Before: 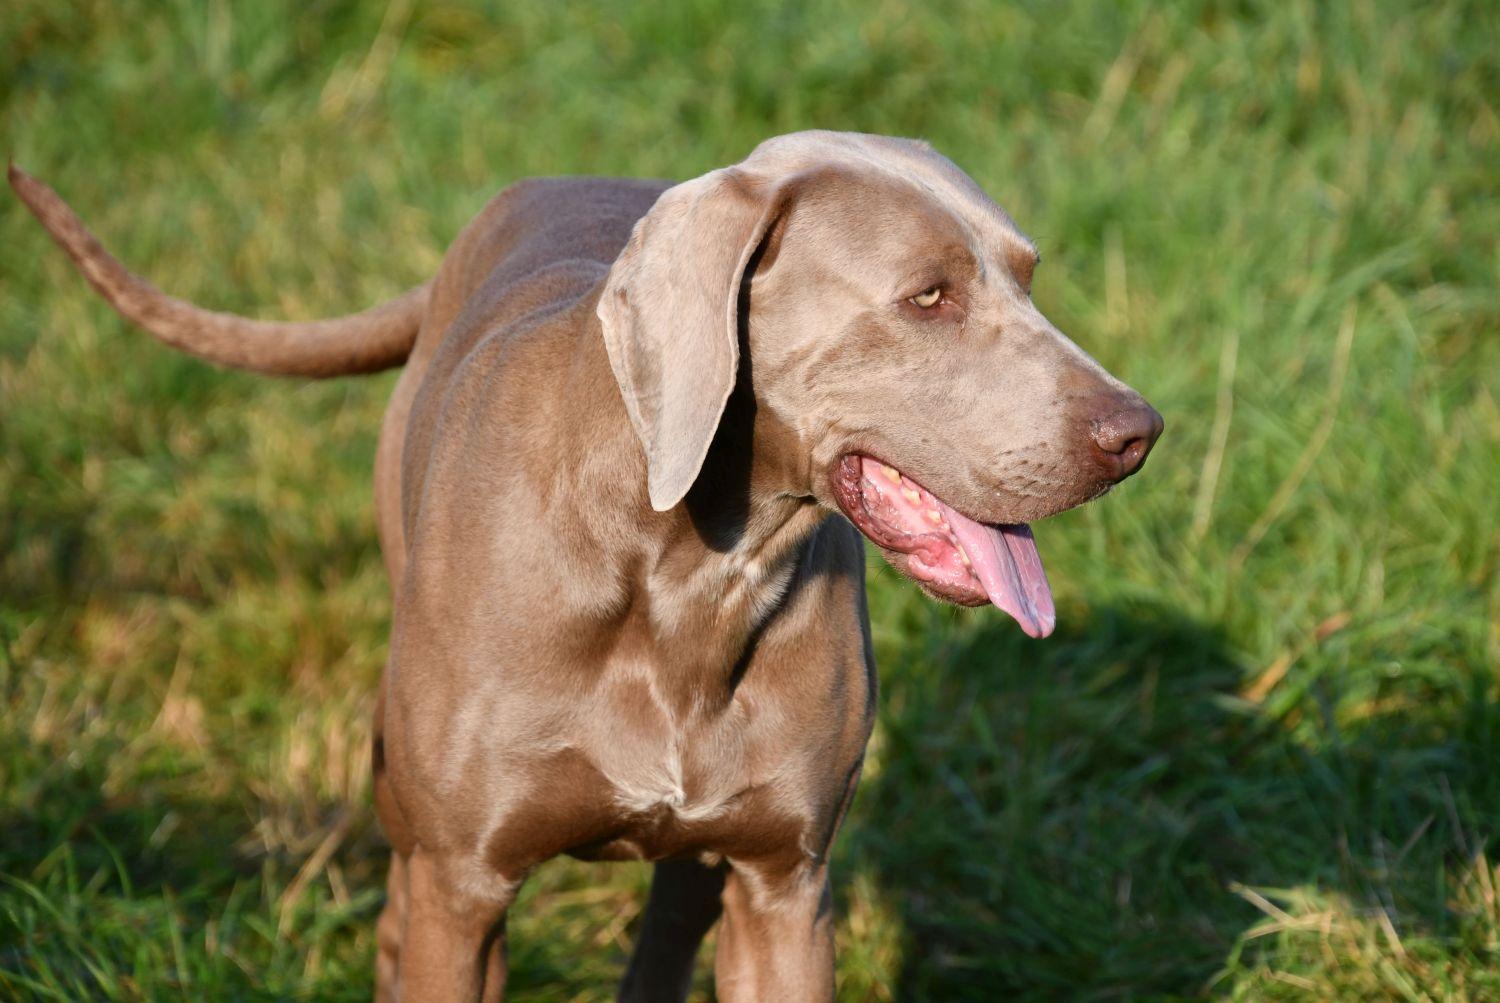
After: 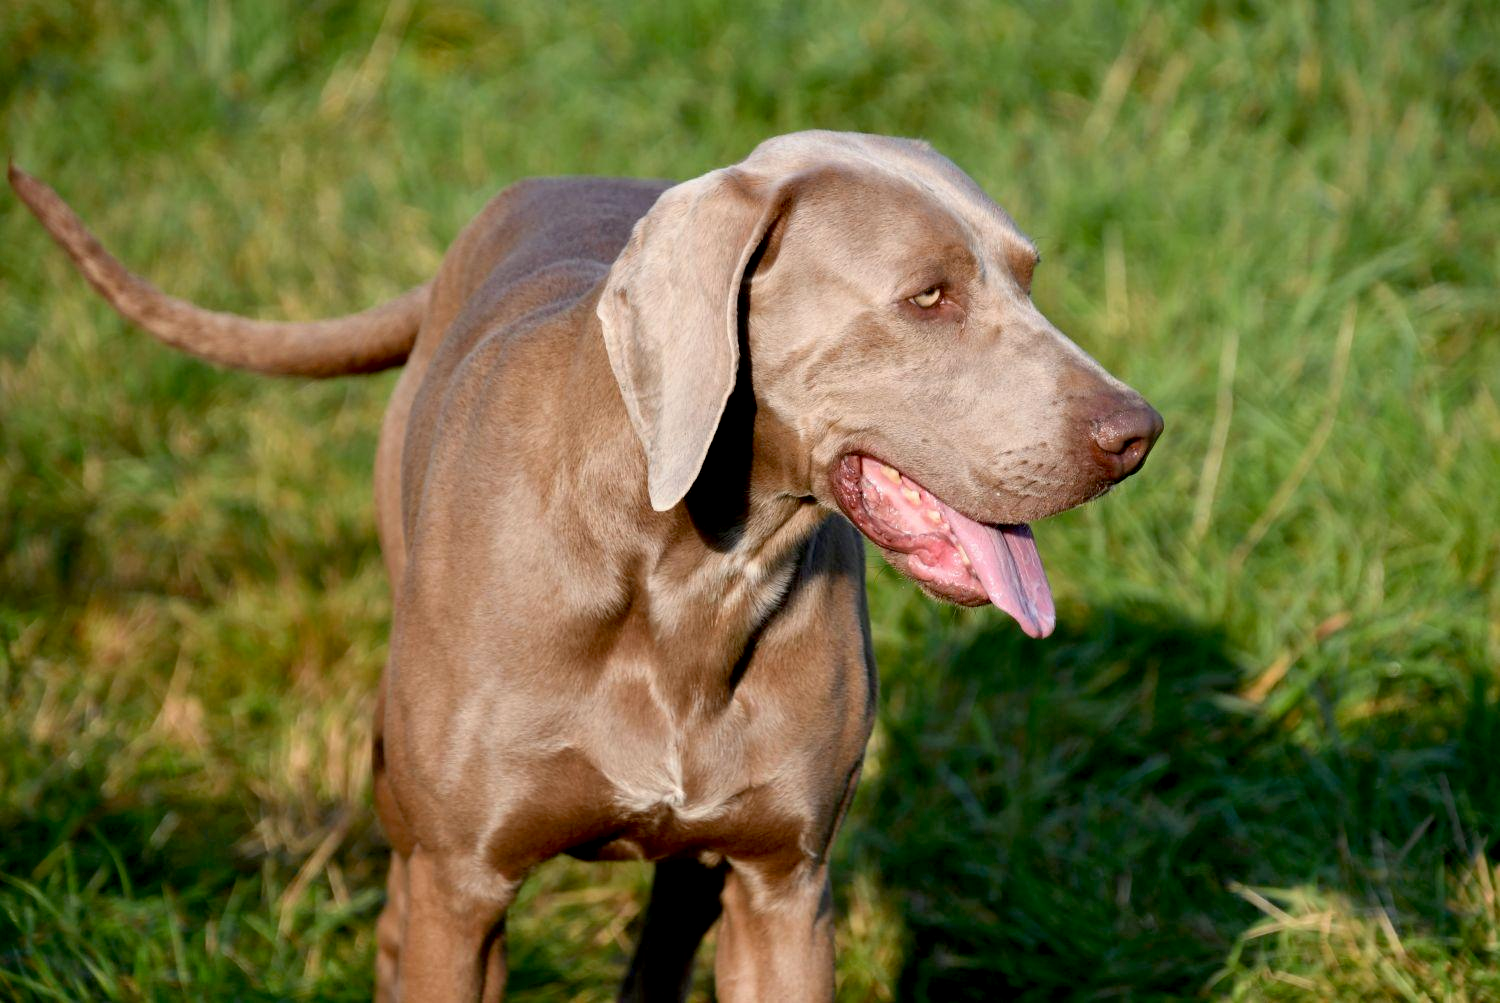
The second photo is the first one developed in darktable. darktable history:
exposure: black level correction 0.01, exposure 0.016 EV, compensate highlight preservation false
